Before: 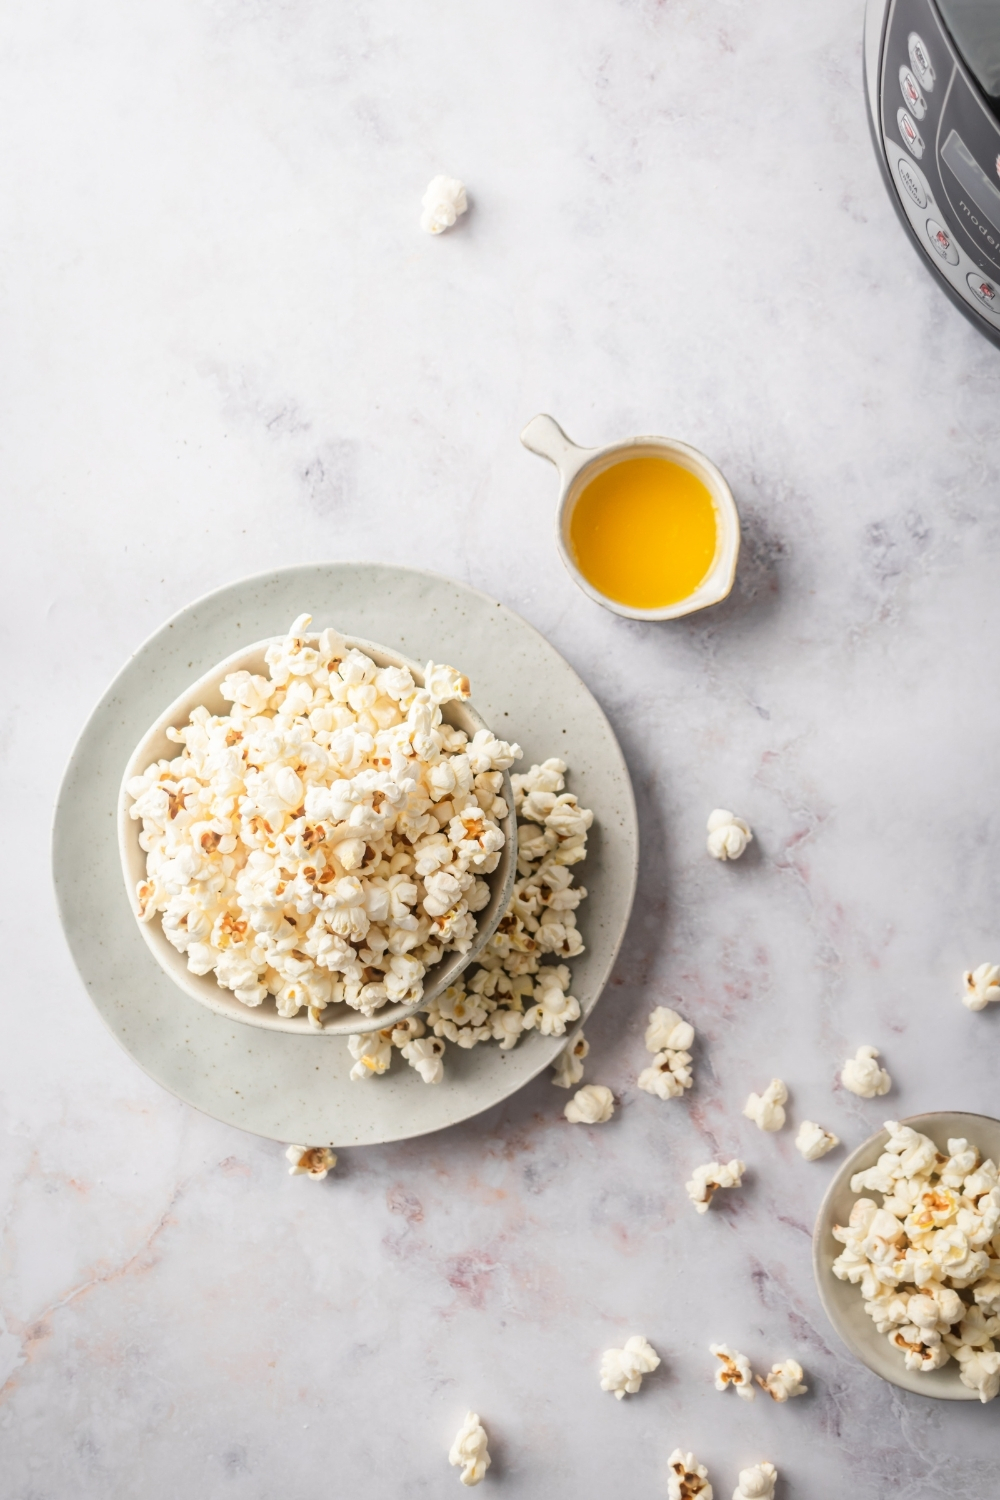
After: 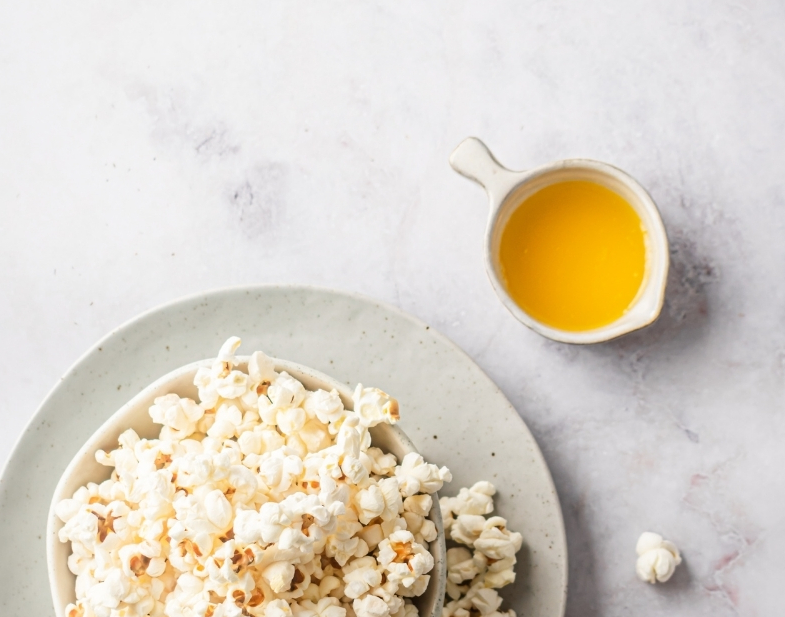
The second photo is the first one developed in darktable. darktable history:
crop: left 7.137%, top 18.506%, right 14.311%, bottom 40.36%
